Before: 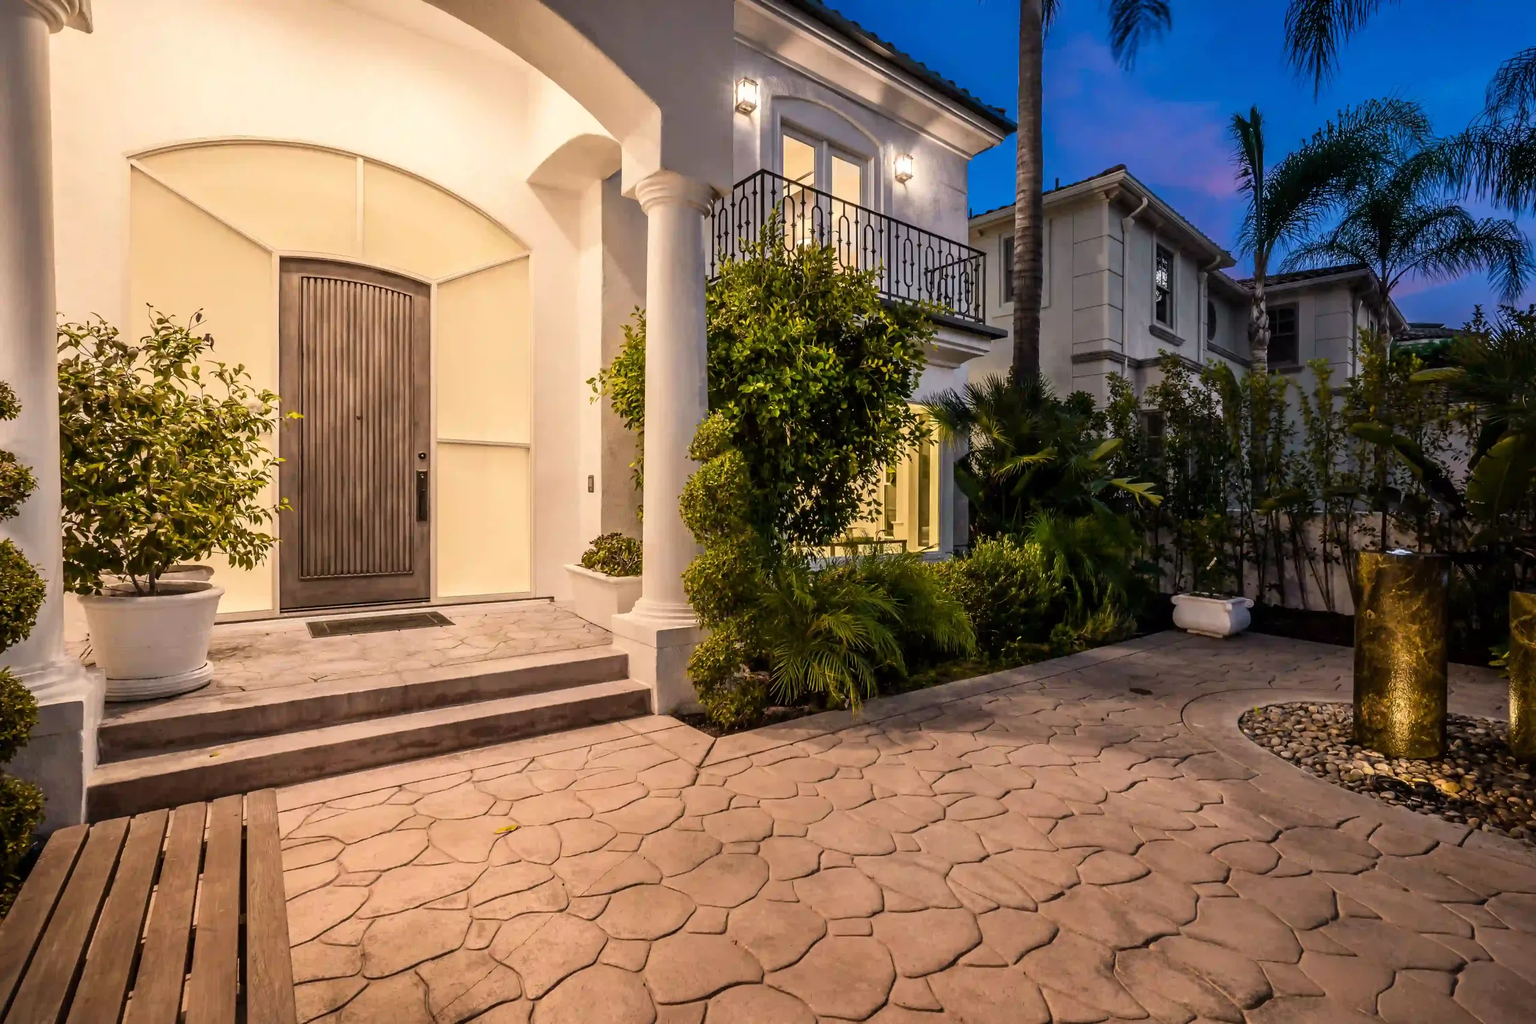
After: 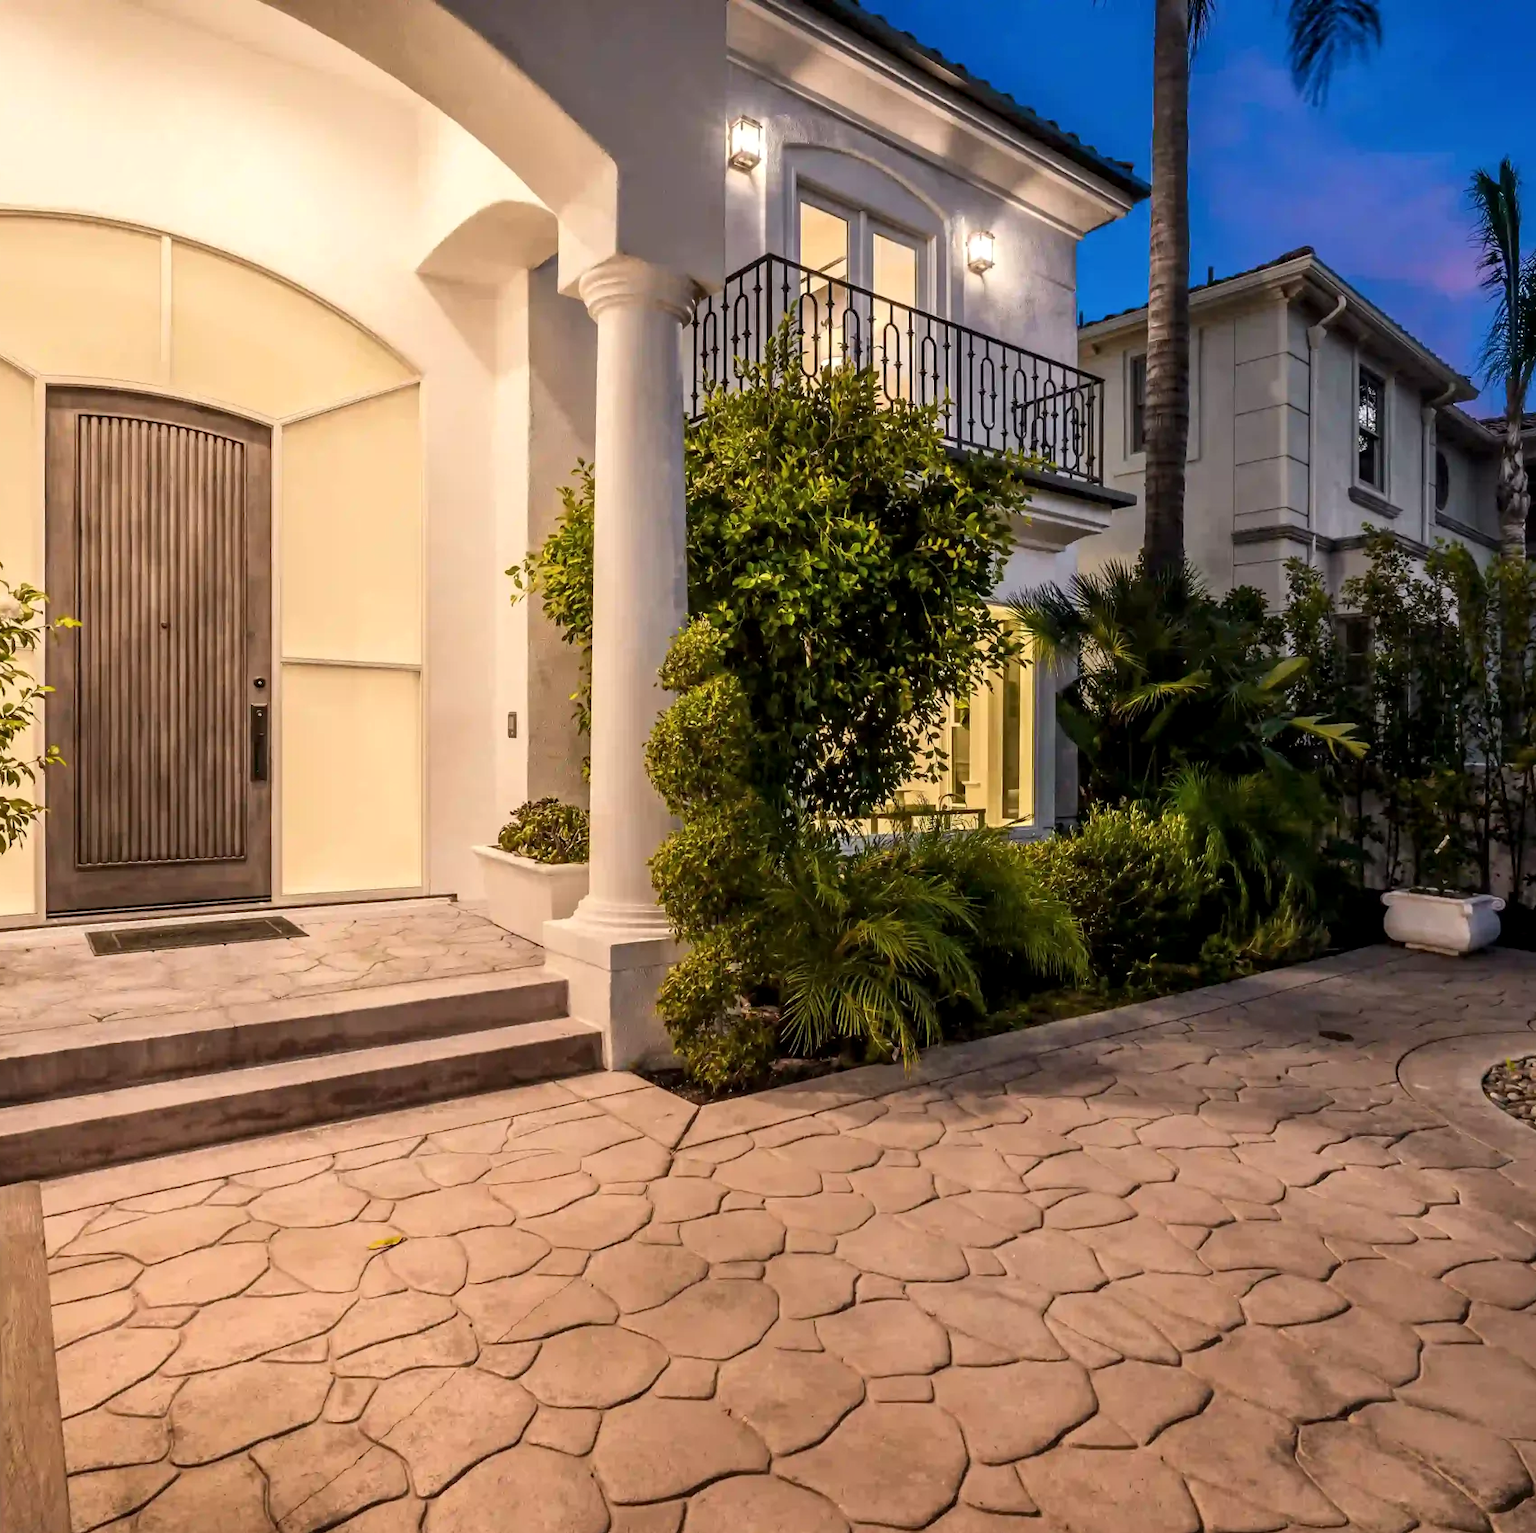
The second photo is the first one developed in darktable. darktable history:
local contrast: highlights 106%, shadows 99%, detail 119%, midtone range 0.2
crop and rotate: left 16.238%, right 17.002%
